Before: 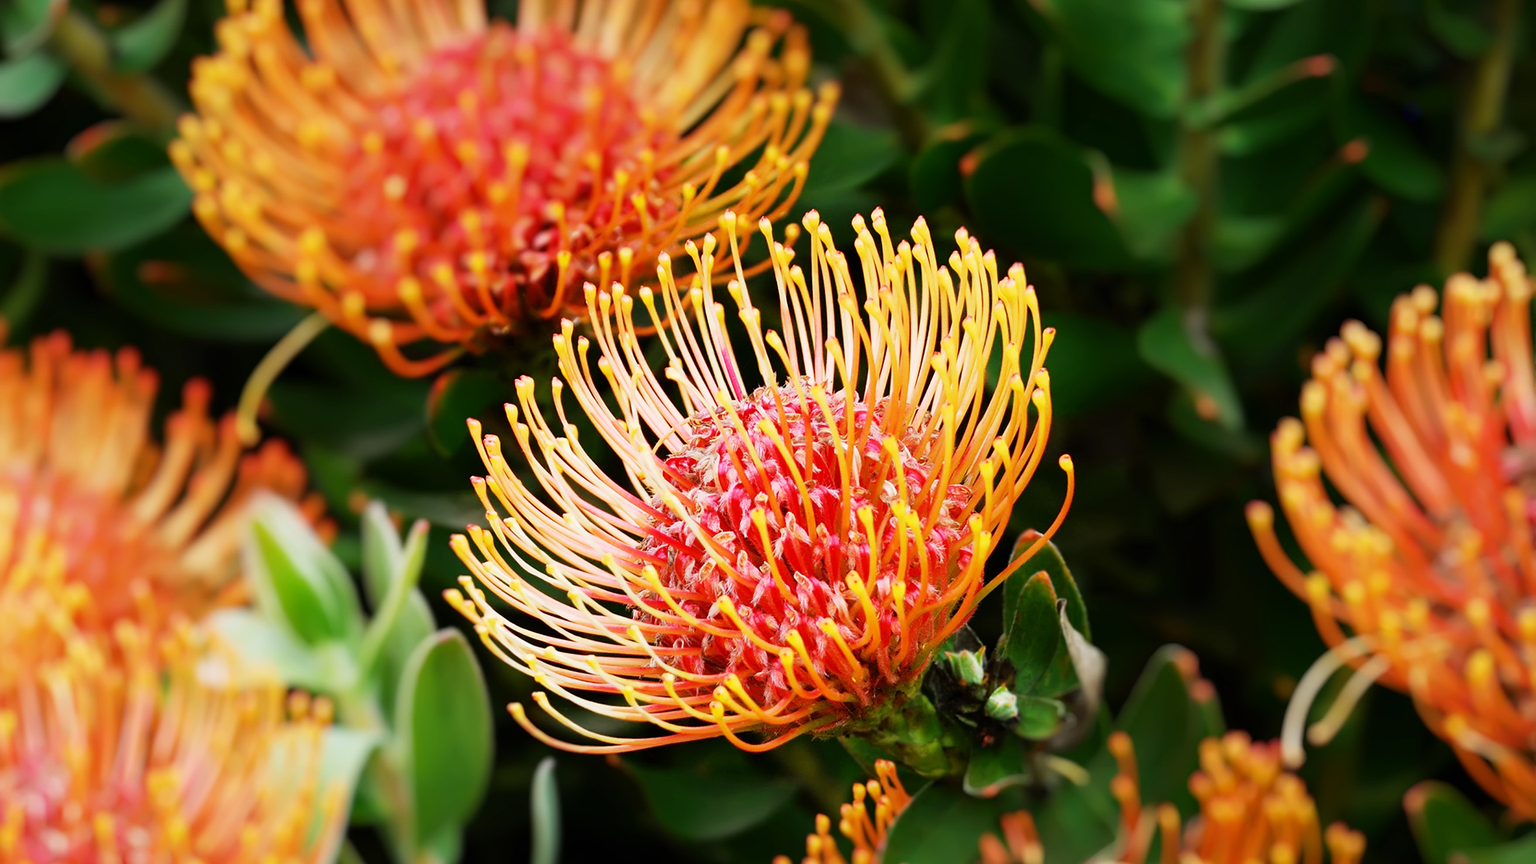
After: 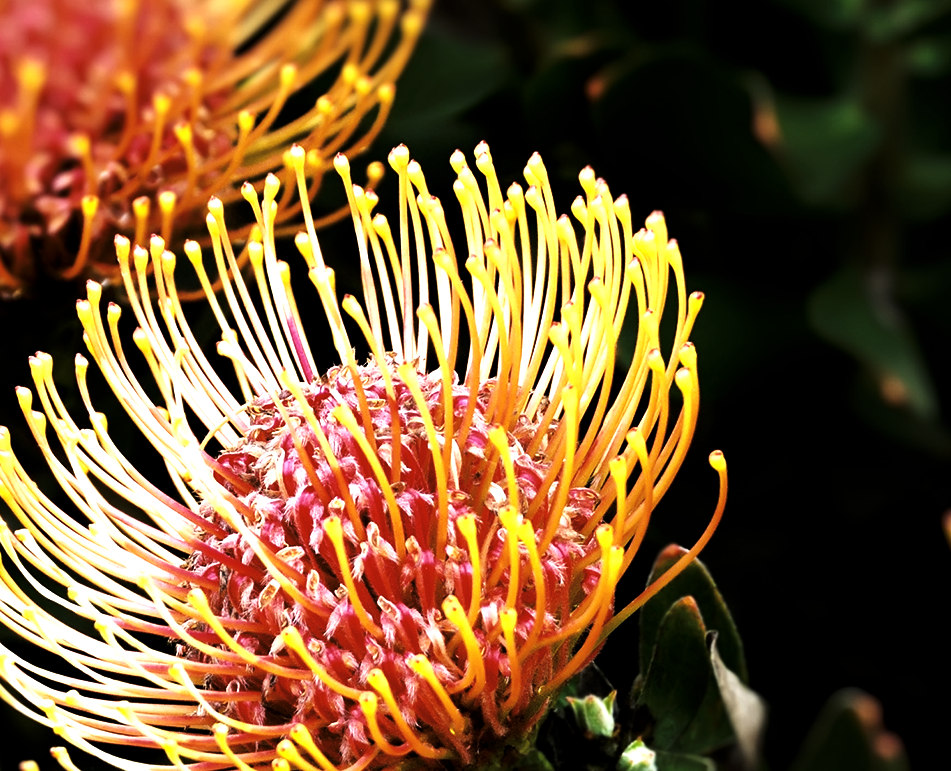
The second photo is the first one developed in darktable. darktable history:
levels: mode automatic, black 8.58%, gray 59.42%, levels [0, 0.445, 1]
tone equalizer: -8 EV -0.75 EV, -7 EV -0.7 EV, -6 EV -0.6 EV, -5 EV -0.4 EV, -3 EV 0.4 EV, -2 EV 0.6 EV, -1 EV 0.7 EV, +0 EV 0.75 EV, edges refinement/feathering 500, mask exposure compensation -1.57 EV, preserve details no
crop: left 32.075%, top 10.976%, right 18.355%, bottom 17.596%
